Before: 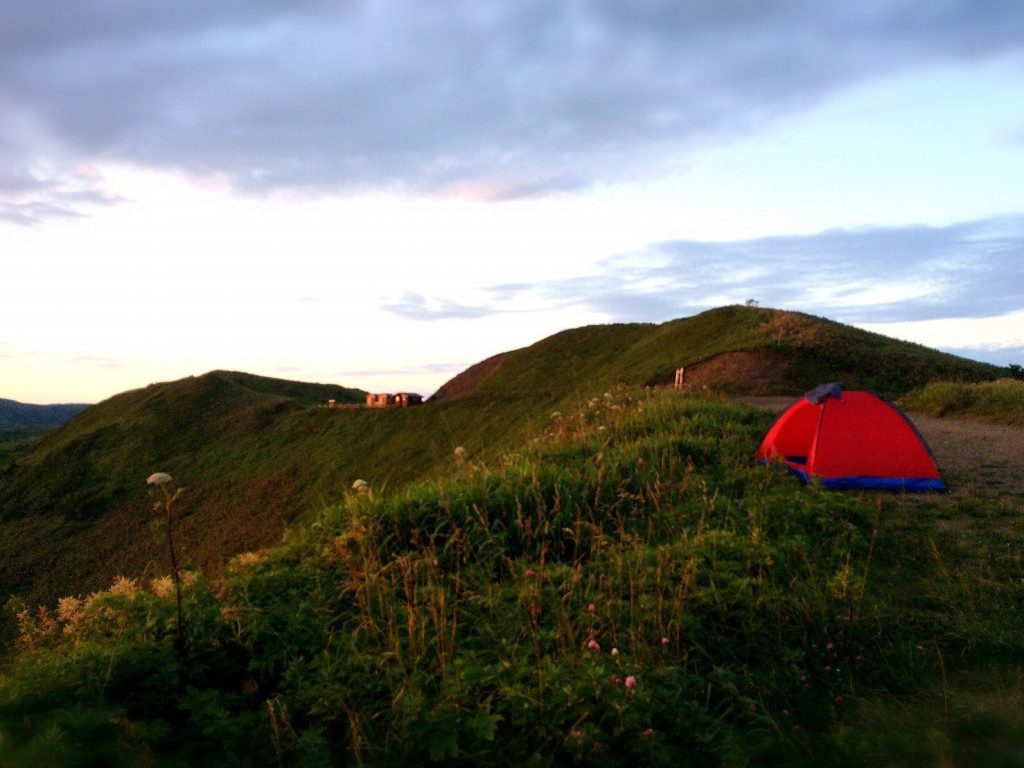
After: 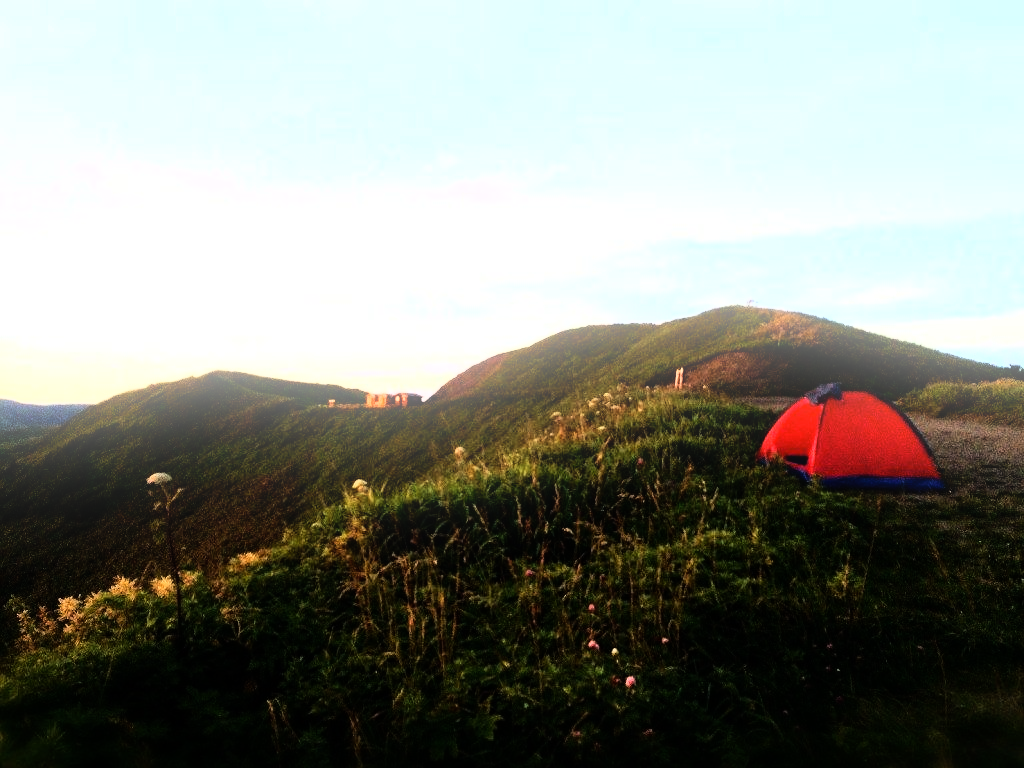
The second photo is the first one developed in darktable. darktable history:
bloom: size 16%, threshold 98%, strength 20%
rgb curve: curves: ch0 [(0, 0) (0.21, 0.15) (0.24, 0.21) (0.5, 0.75) (0.75, 0.96) (0.89, 0.99) (1, 1)]; ch1 [(0, 0.02) (0.21, 0.13) (0.25, 0.2) (0.5, 0.67) (0.75, 0.9) (0.89, 0.97) (1, 1)]; ch2 [(0, 0.02) (0.21, 0.13) (0.25, 0.2) (0.5, 0.67) (0.75, 0.9) (0.89, 0.97) (1, 1)], compensate middle gray true
